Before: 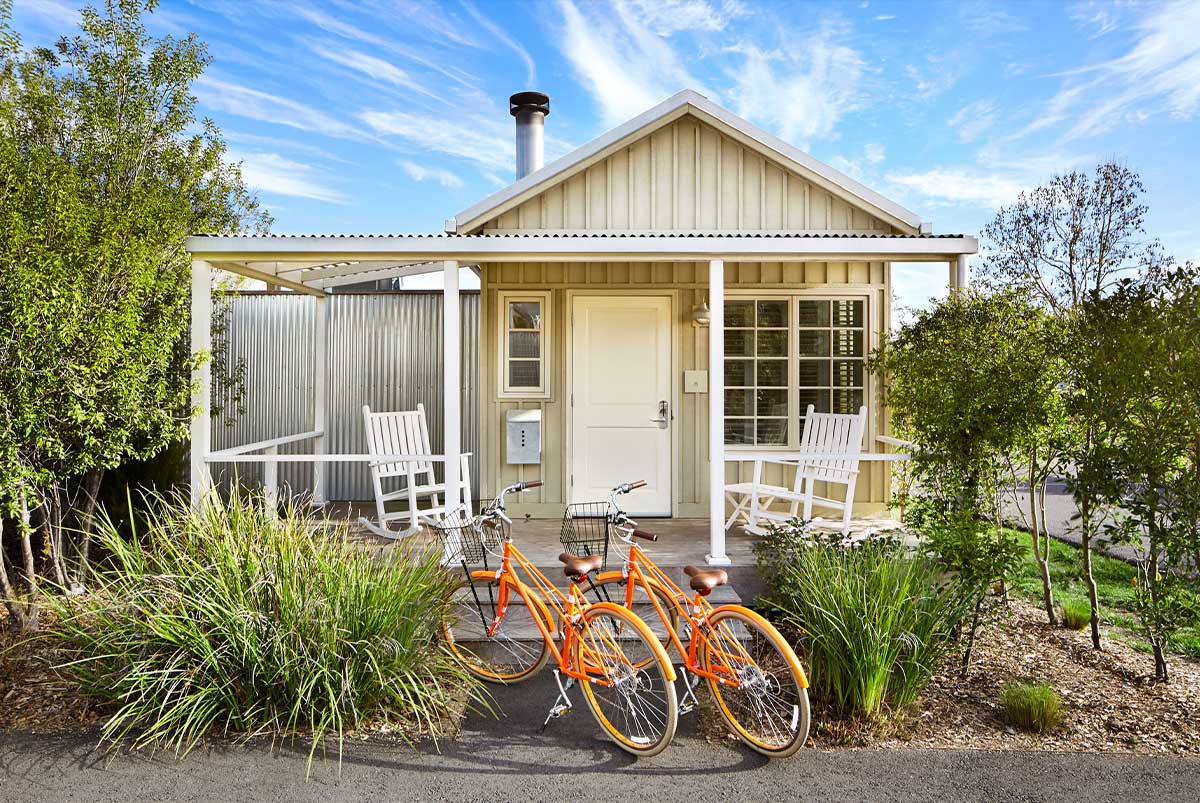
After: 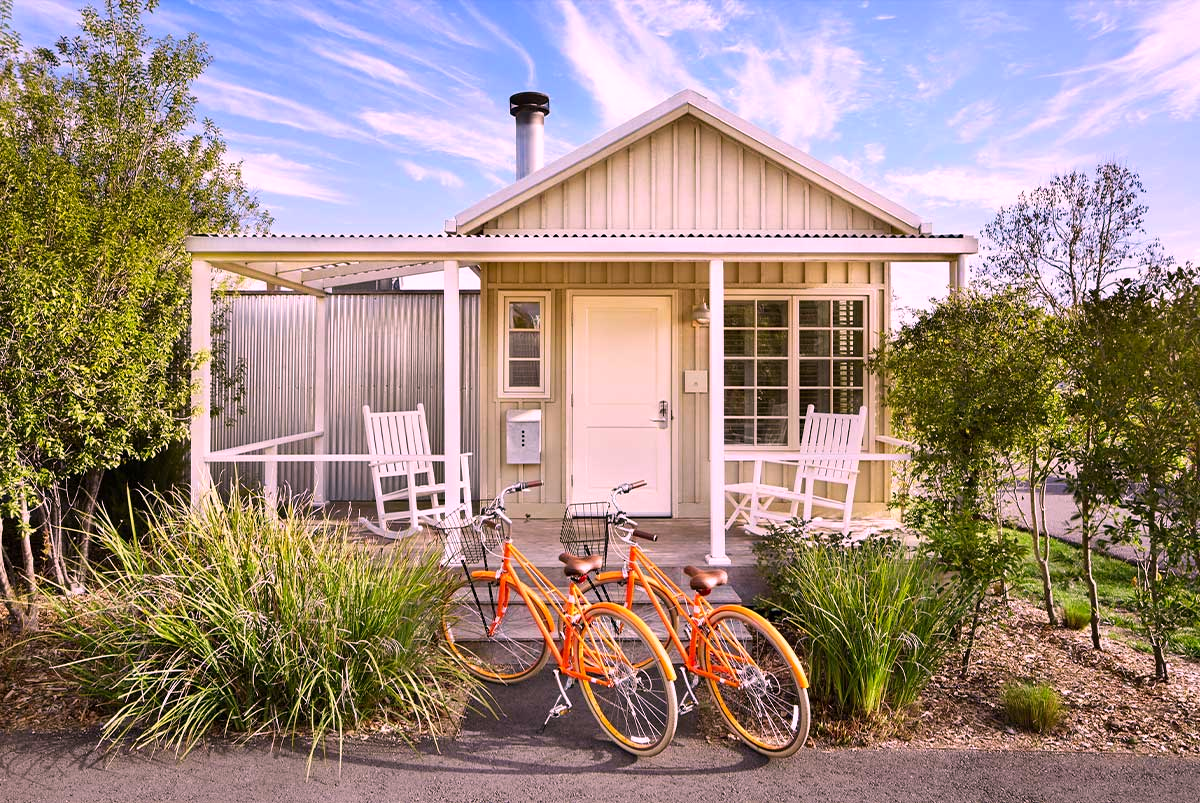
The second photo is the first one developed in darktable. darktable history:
white balance: red 1.05, blue 1.072
color correction: highlights a* 12.23, highlights b* 5.41
